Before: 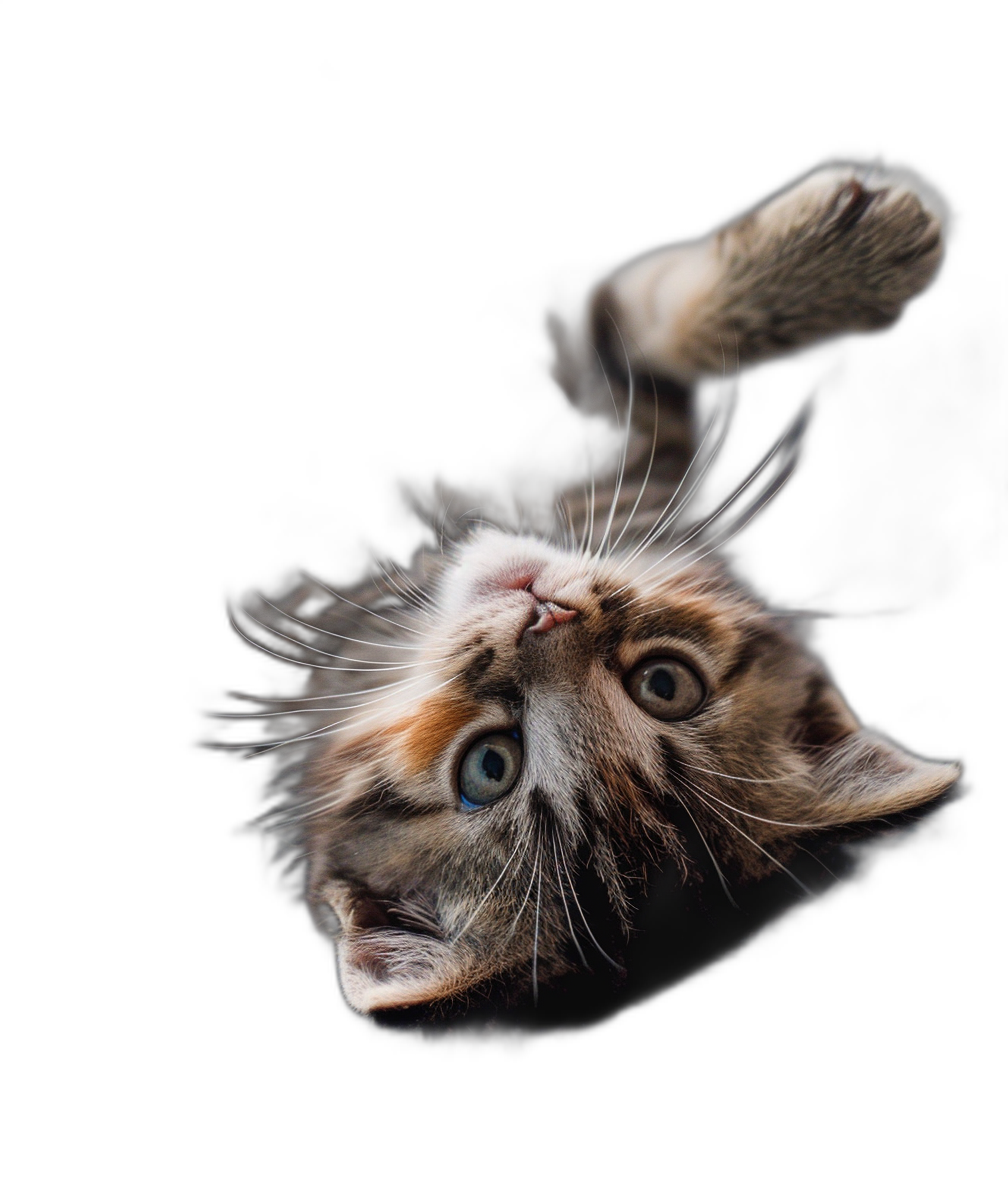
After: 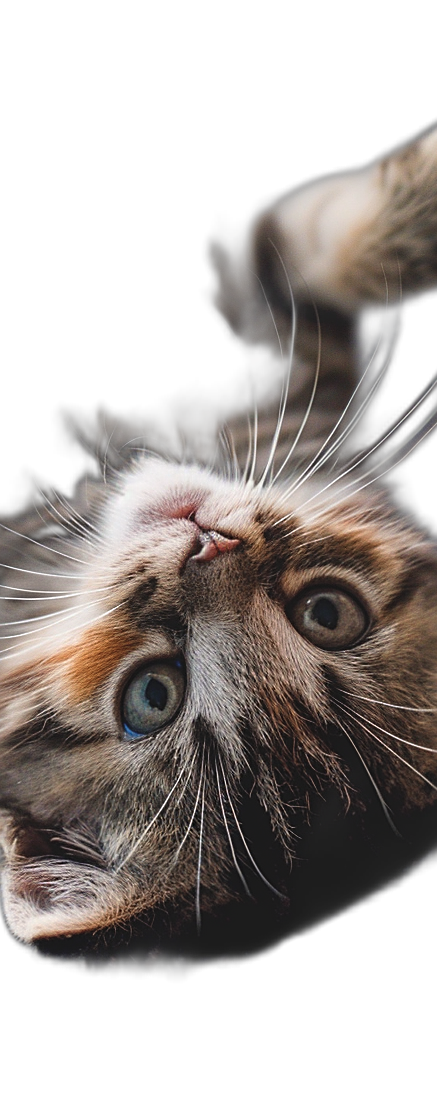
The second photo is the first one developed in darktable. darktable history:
sharpen: on, module defaults
crop: left 33.452%, top 6.025%, right 23.155%
exposure: black level correction -0.008, exposure 0.067 EV, compensate highlight preservation false
